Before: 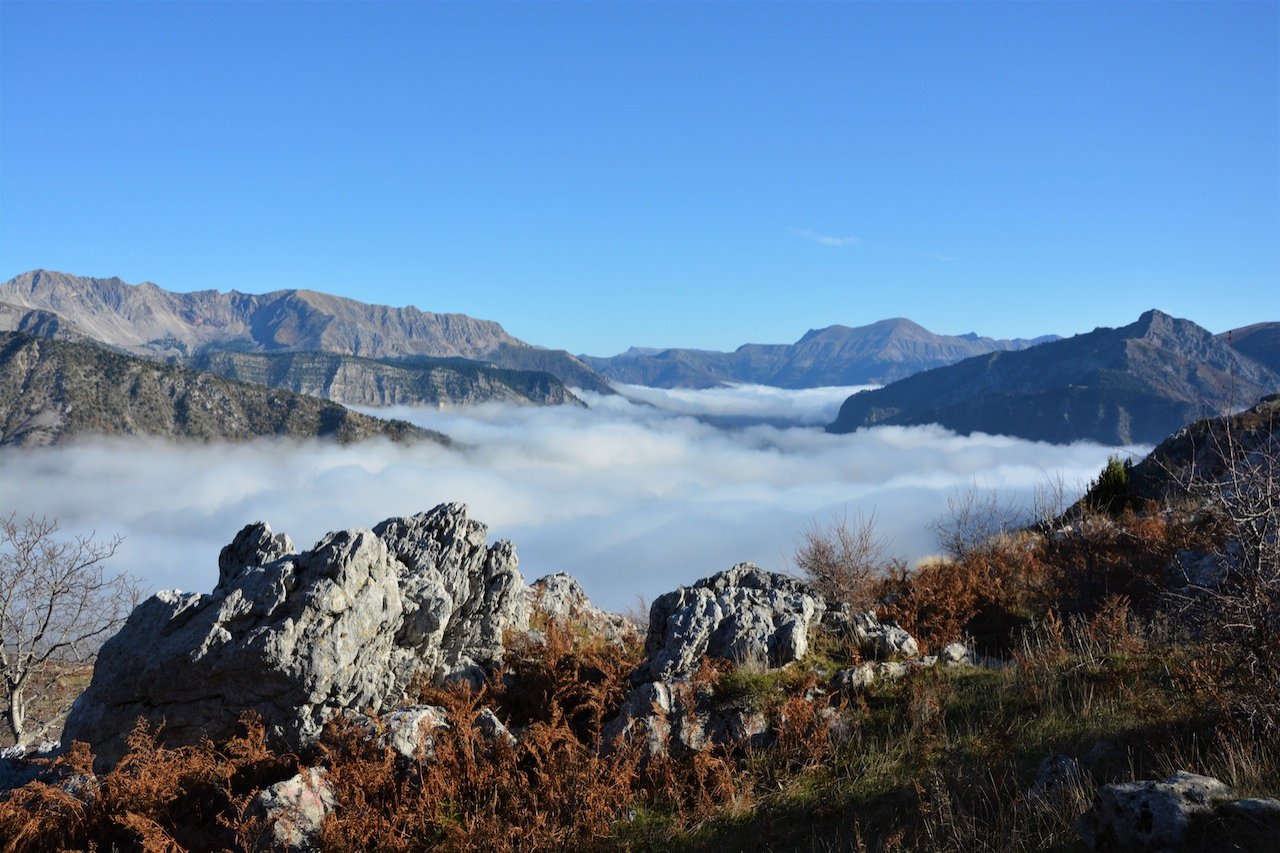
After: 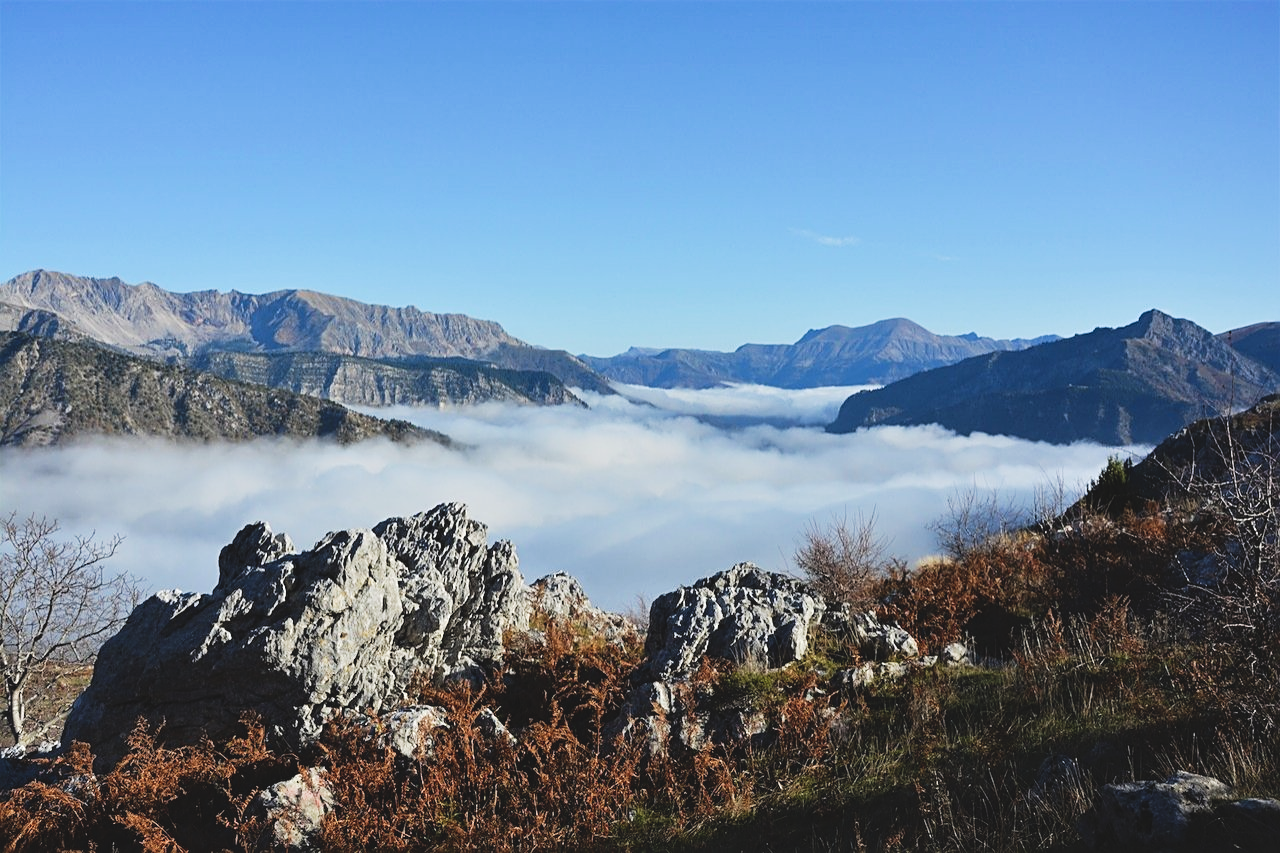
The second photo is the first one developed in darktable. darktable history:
sharpen: on, module defaults
tone curve: curves: ch0 [(0, 0.084) (0.155, 0.169) (0.46, 0.466) (0.751, 0.788) (1, 0.961)]; ch1 [(0, 0) (0.43, 0.408) (0.476, 0.469) (0.505, 0.503) (0.553, 0.563) (0.592, 0.581) (0.631, 0.625) (1, 1)]; ch2 [(0, 0) (0.505, 0.495) (0.55, 0.557) (0.583, 0.573) (1, 1)], preserve colors none
